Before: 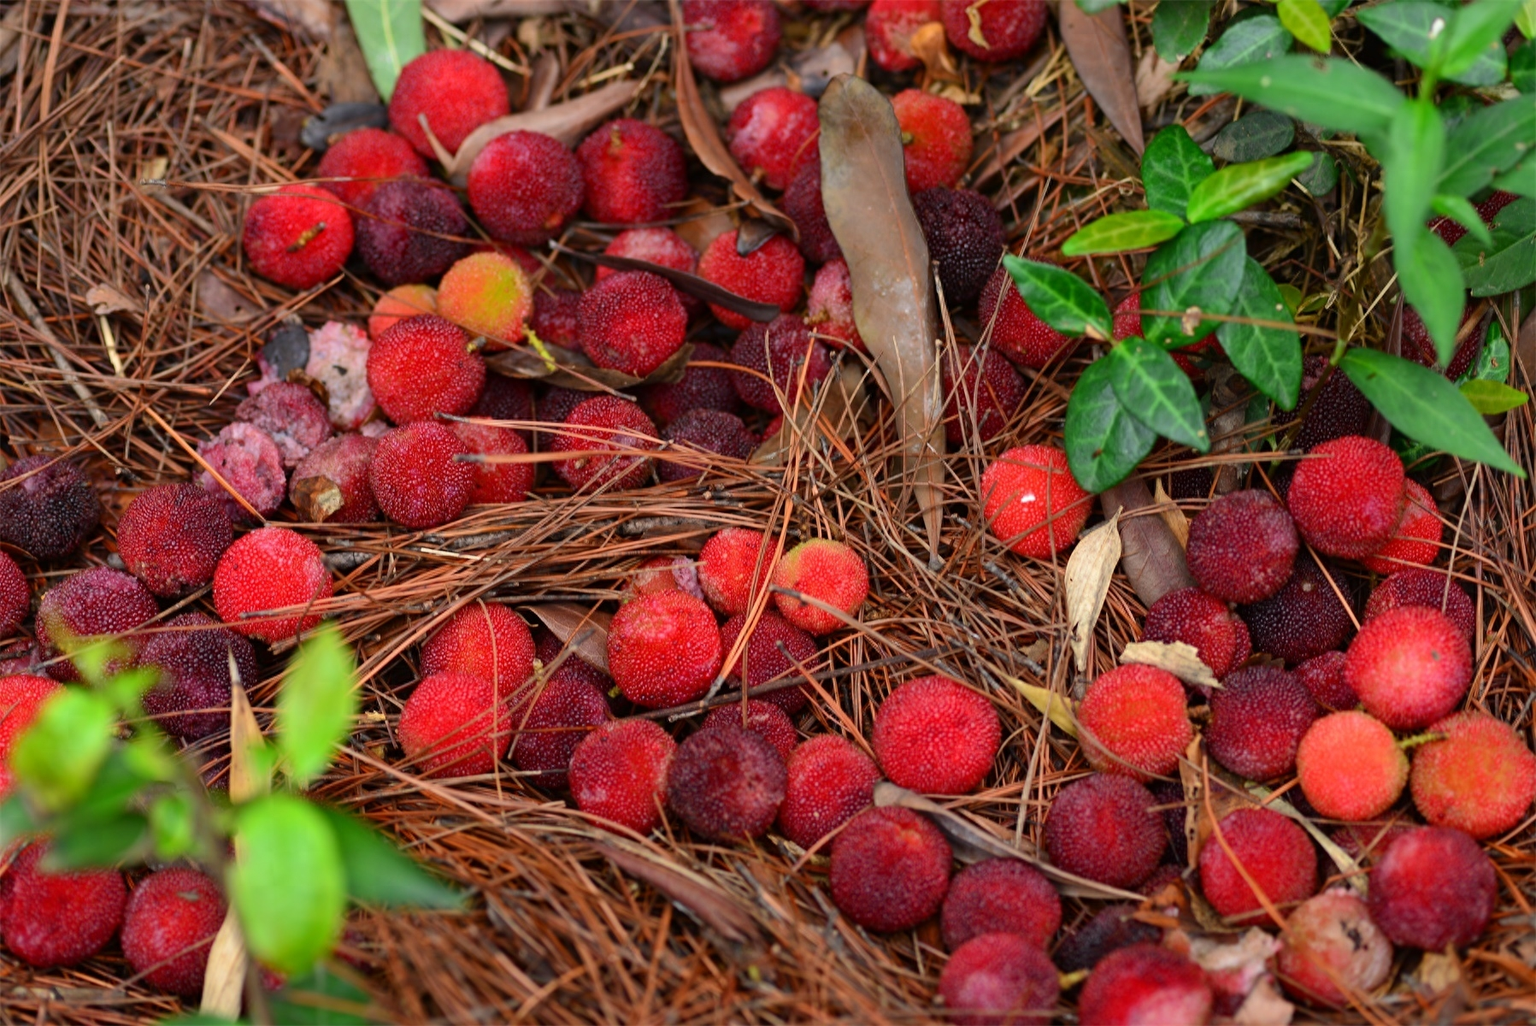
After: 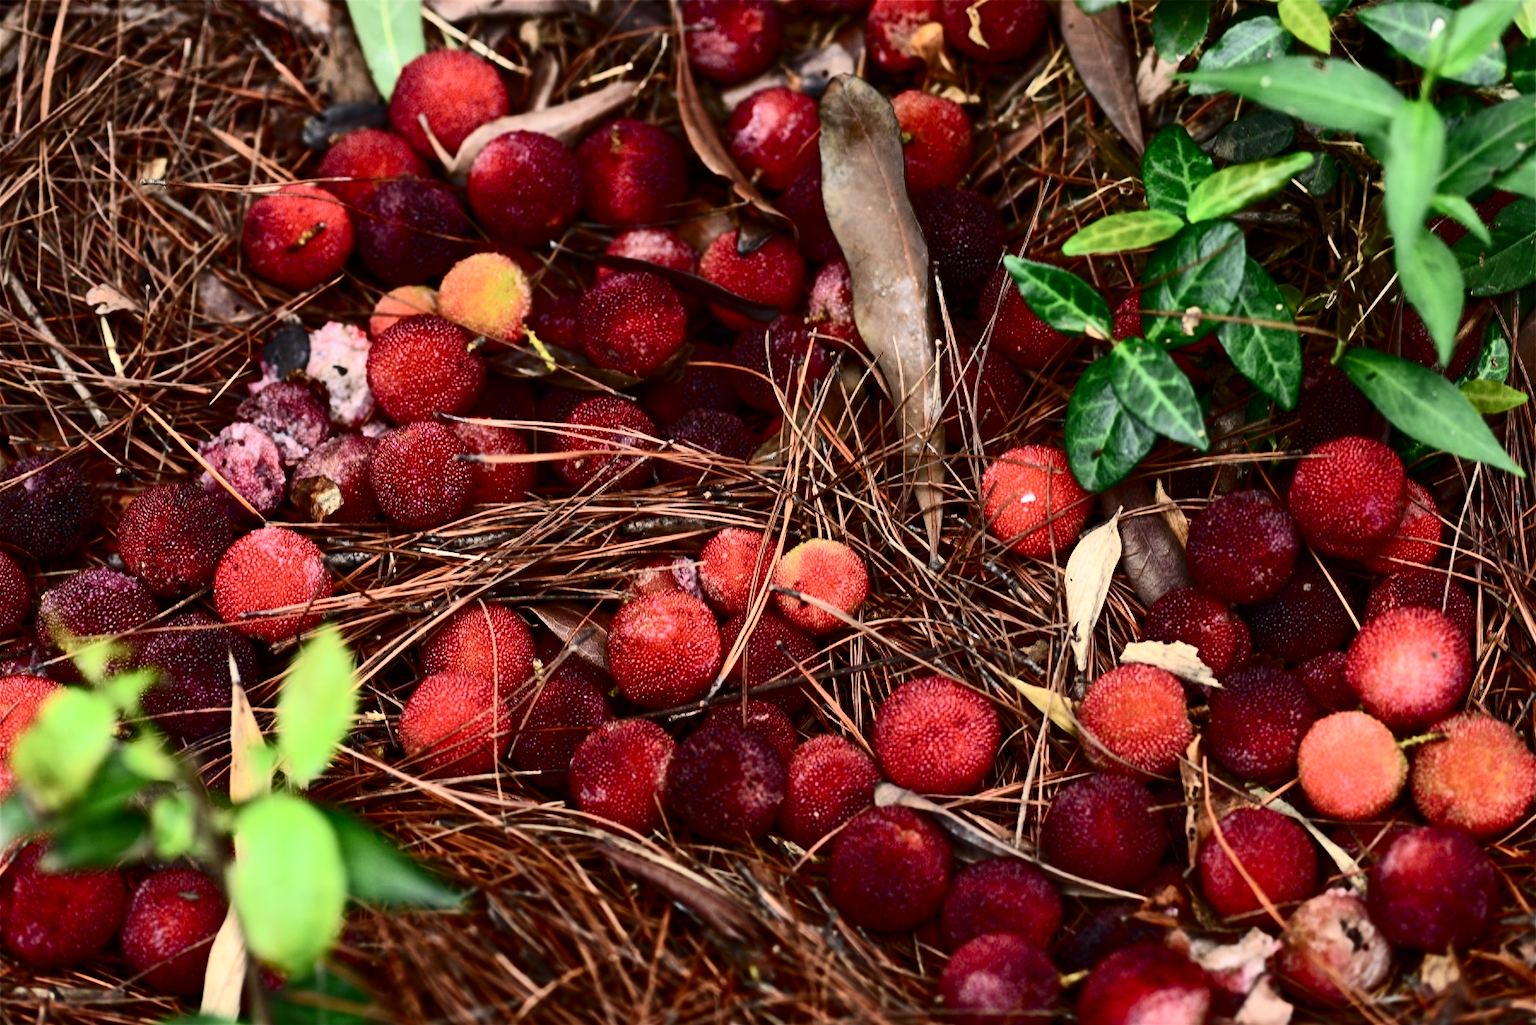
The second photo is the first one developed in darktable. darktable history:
contrast brightness saturation: contrast 0.498, saturation -0.088
